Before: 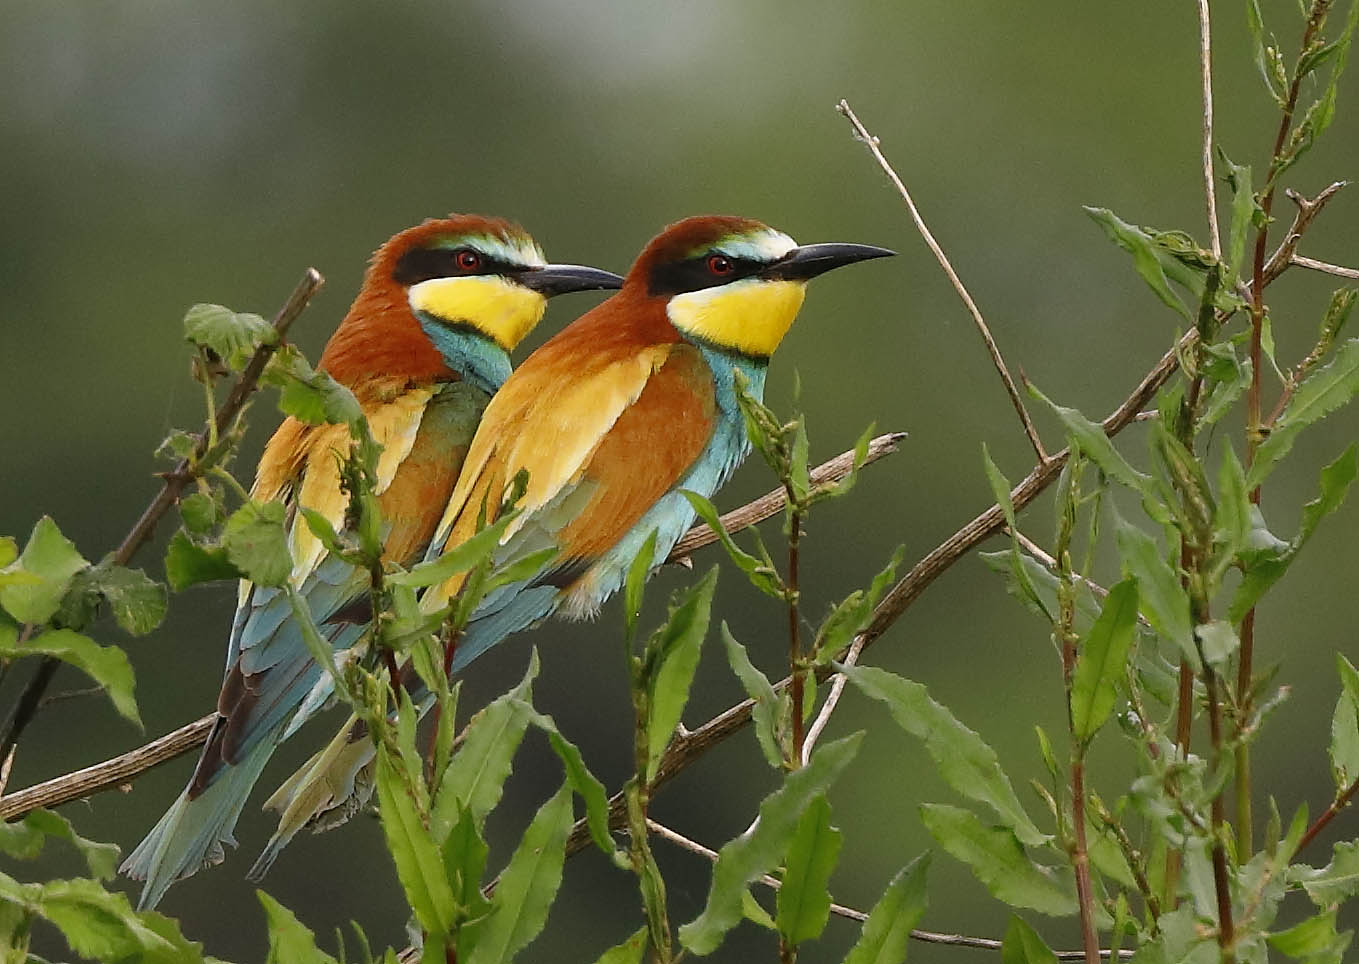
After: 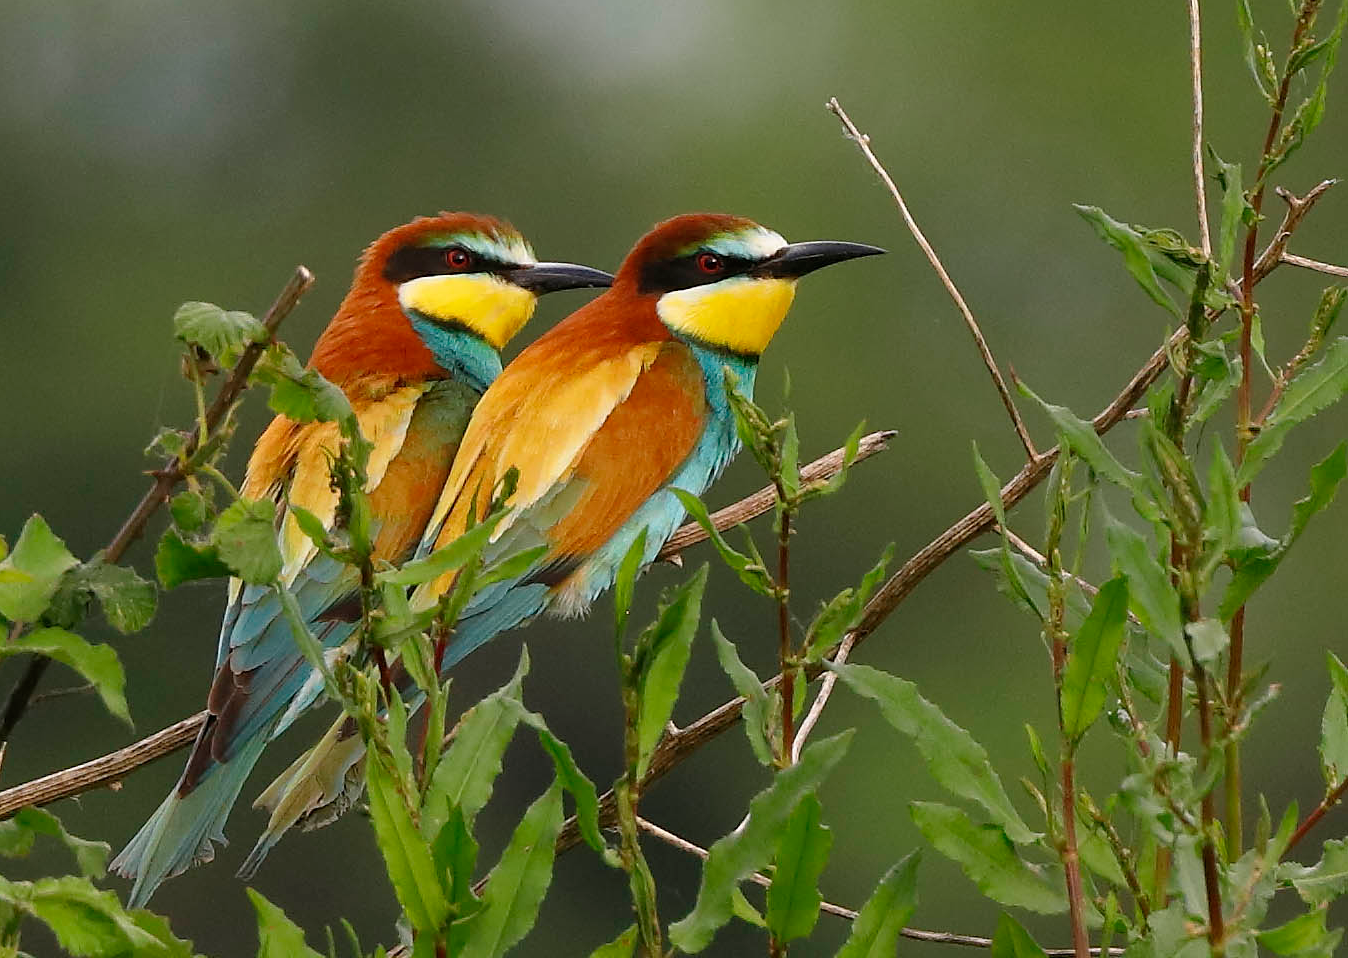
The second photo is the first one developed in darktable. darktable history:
crop and rotate: left 0.808%, top 0.267%, bottom 0.273%
